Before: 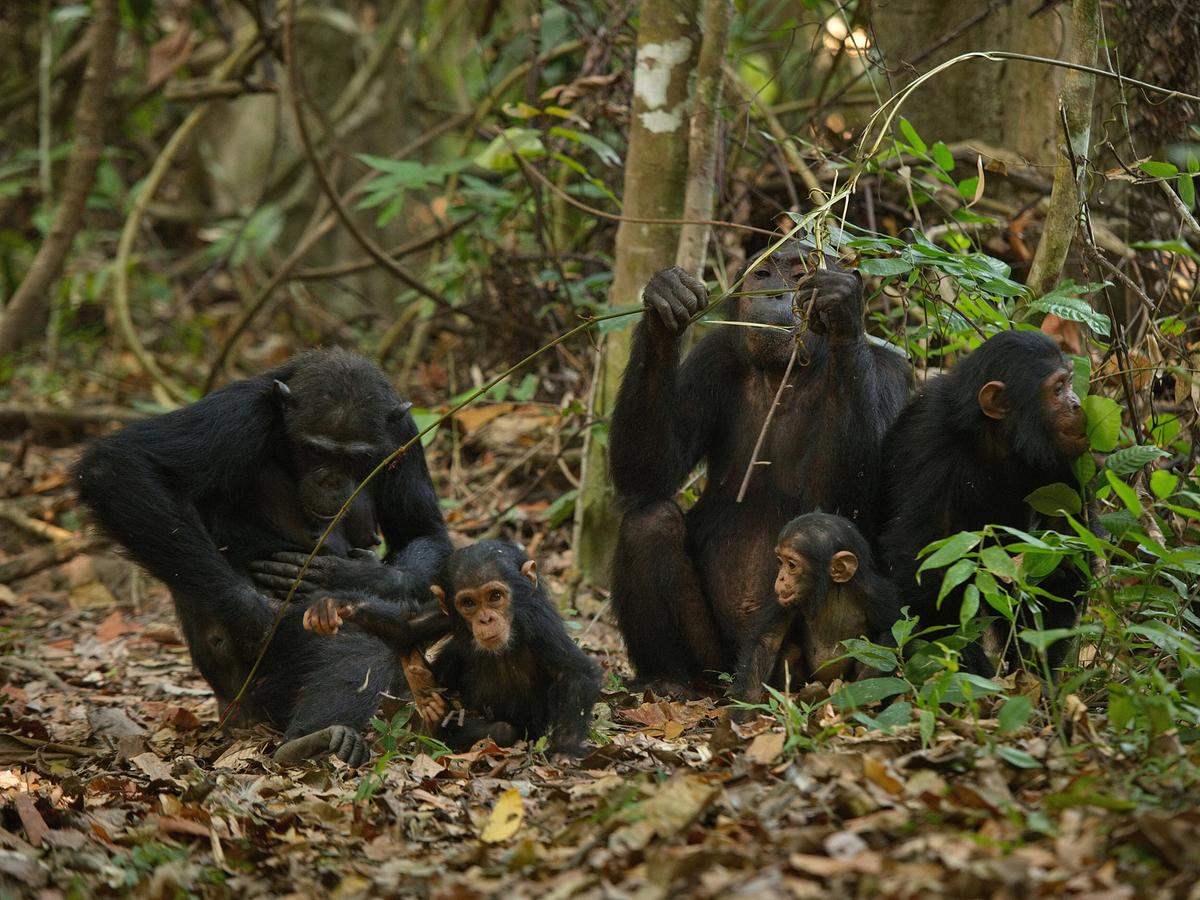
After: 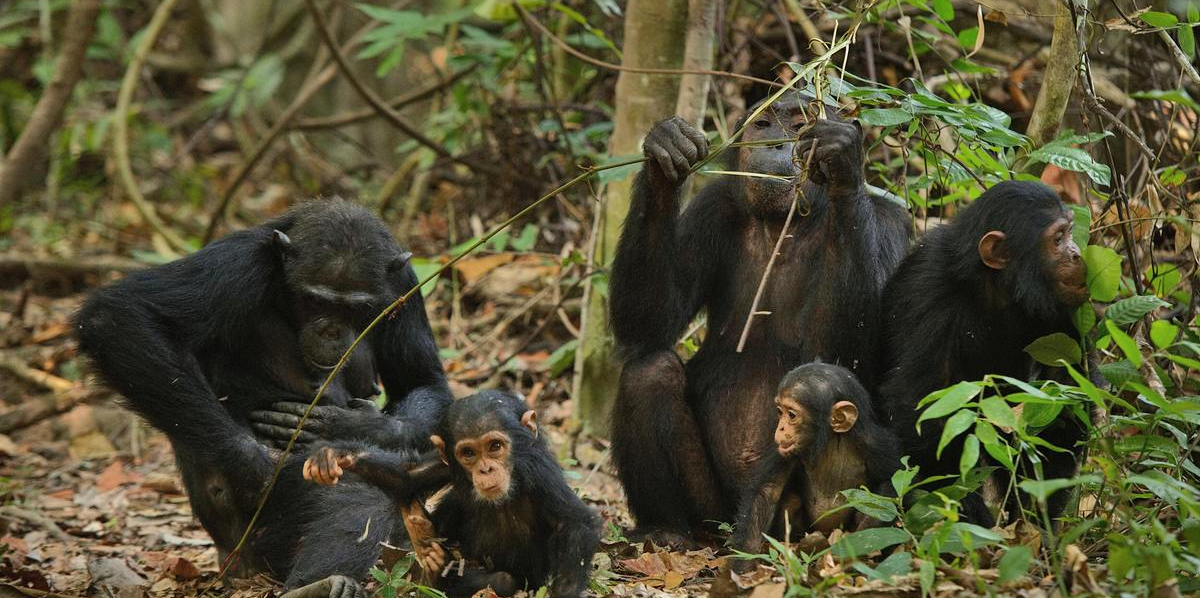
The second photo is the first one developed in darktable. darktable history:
shadows and highlights: radius 100.41, shadows 50.55, highlights -64.36, highlights color adjustment 49.82%, soften with gaussian
crop: top 16.727%, bottom 16.727%
